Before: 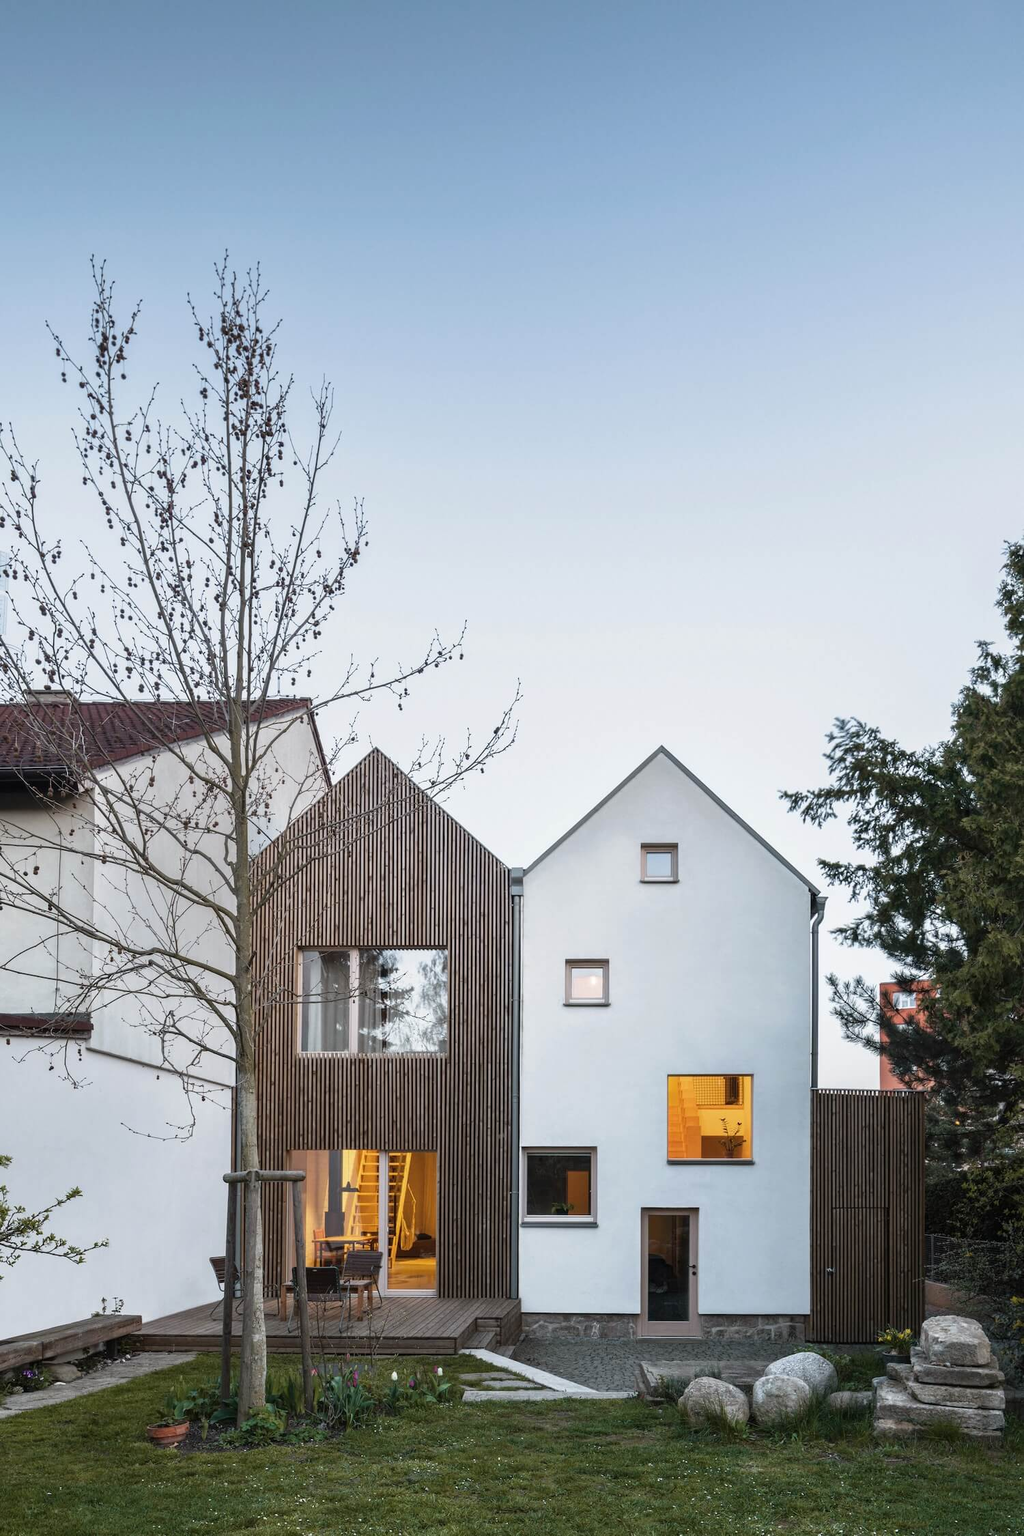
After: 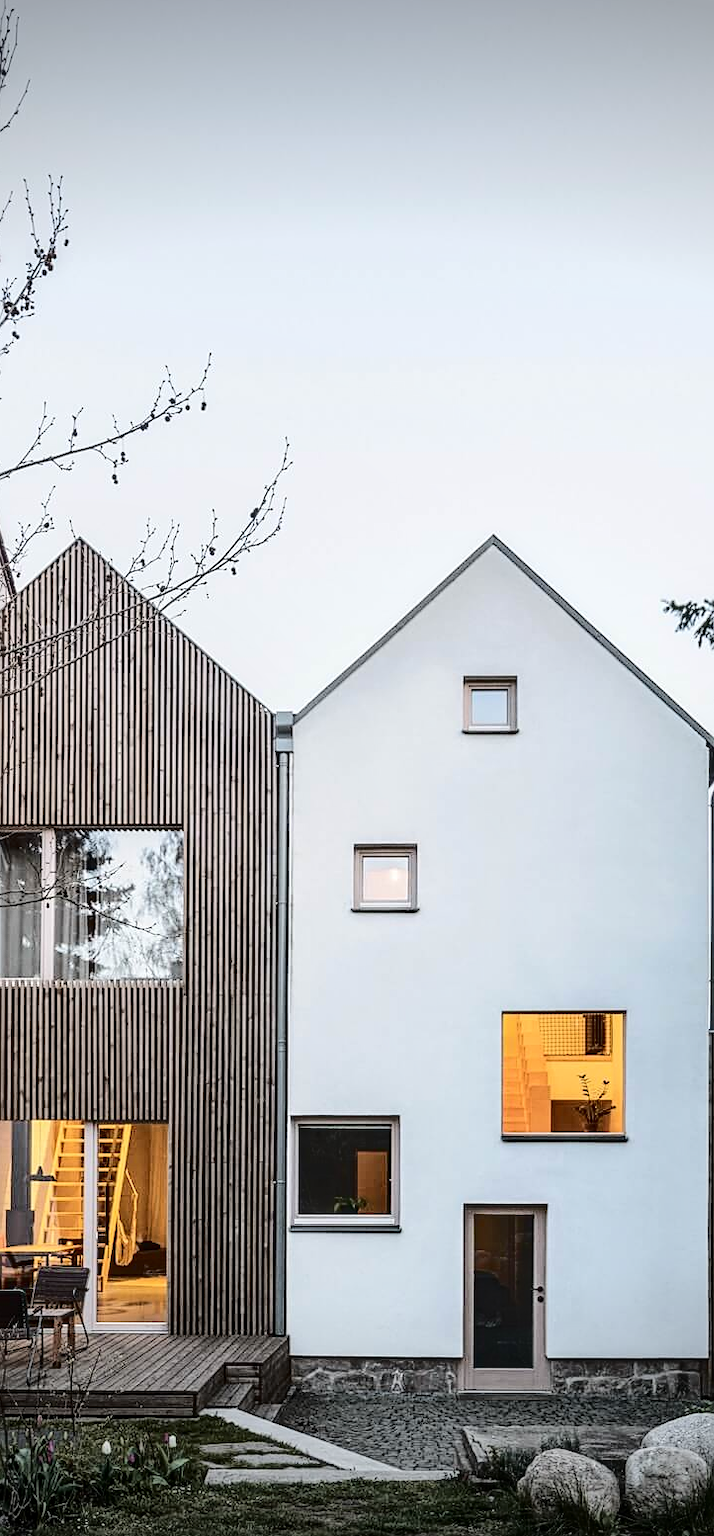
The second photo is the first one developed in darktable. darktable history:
crop: left 31.373%, top 24.507%, right 20.423%, bottom 6.399%
vignetting: fall-off start 100.61%, width/height ratio 1.31
tone curve: curves: ch0 [(0, 0) (0.003, 0.003) (0.011, 0.009) (0.025, 0.018) (0.044, 0.027) (0.069, 0.034) (0.1, 0.043) (0.136, 0.056) (0.177, 0.084) (0.224, 0.138) (0.277, 0.203) (0.335, 0.329) (0.399, 0.451) (0.468, 0.572) (0.543, 0.671) (0.623, 0.754) (0.709, 0.821) (0.801, 0.88) (0.898, 0.938) (1, 1)], color space Lab, independent channels, preserve colors none
sharpen: on, module defaults
local contrast: on, module defaults
